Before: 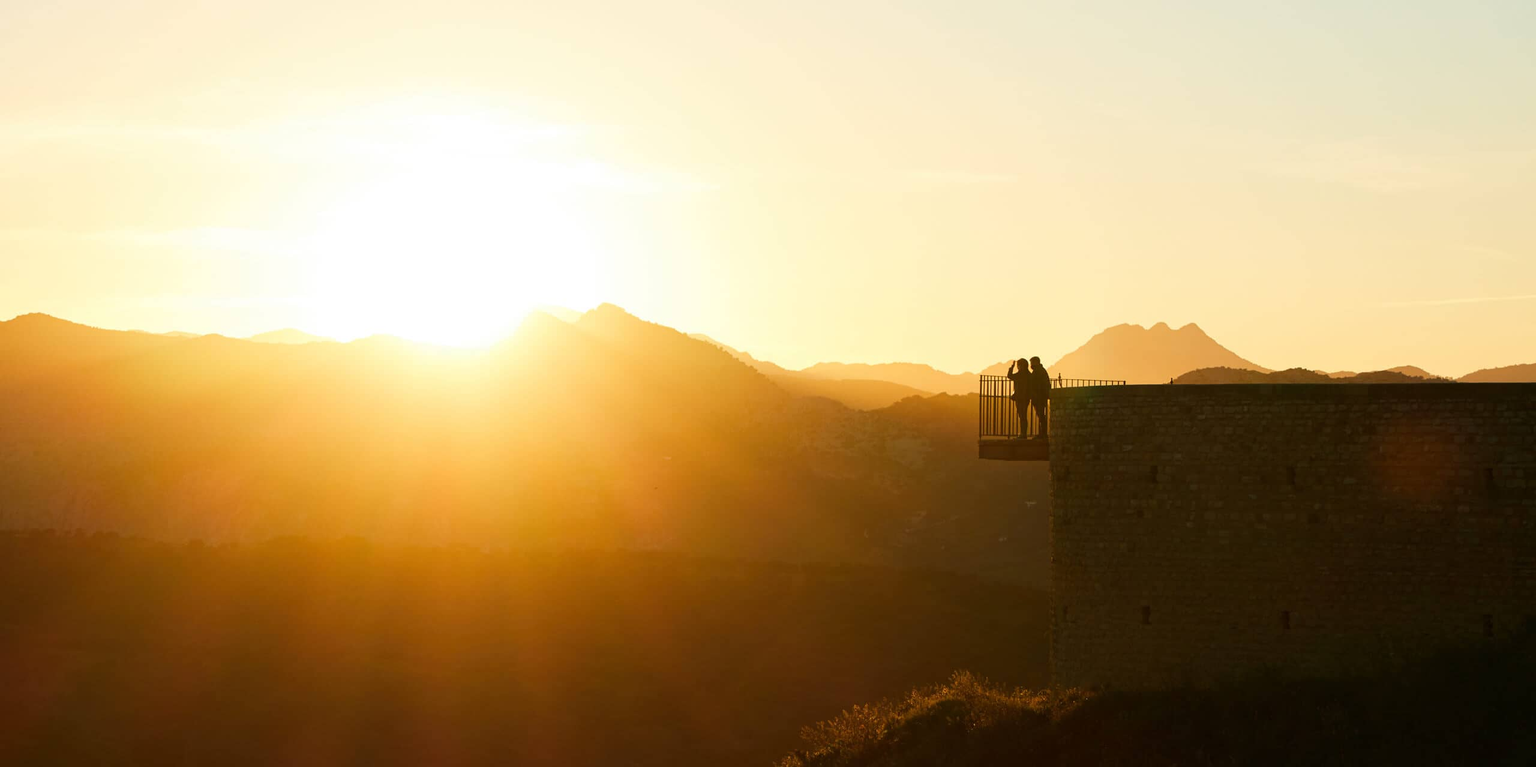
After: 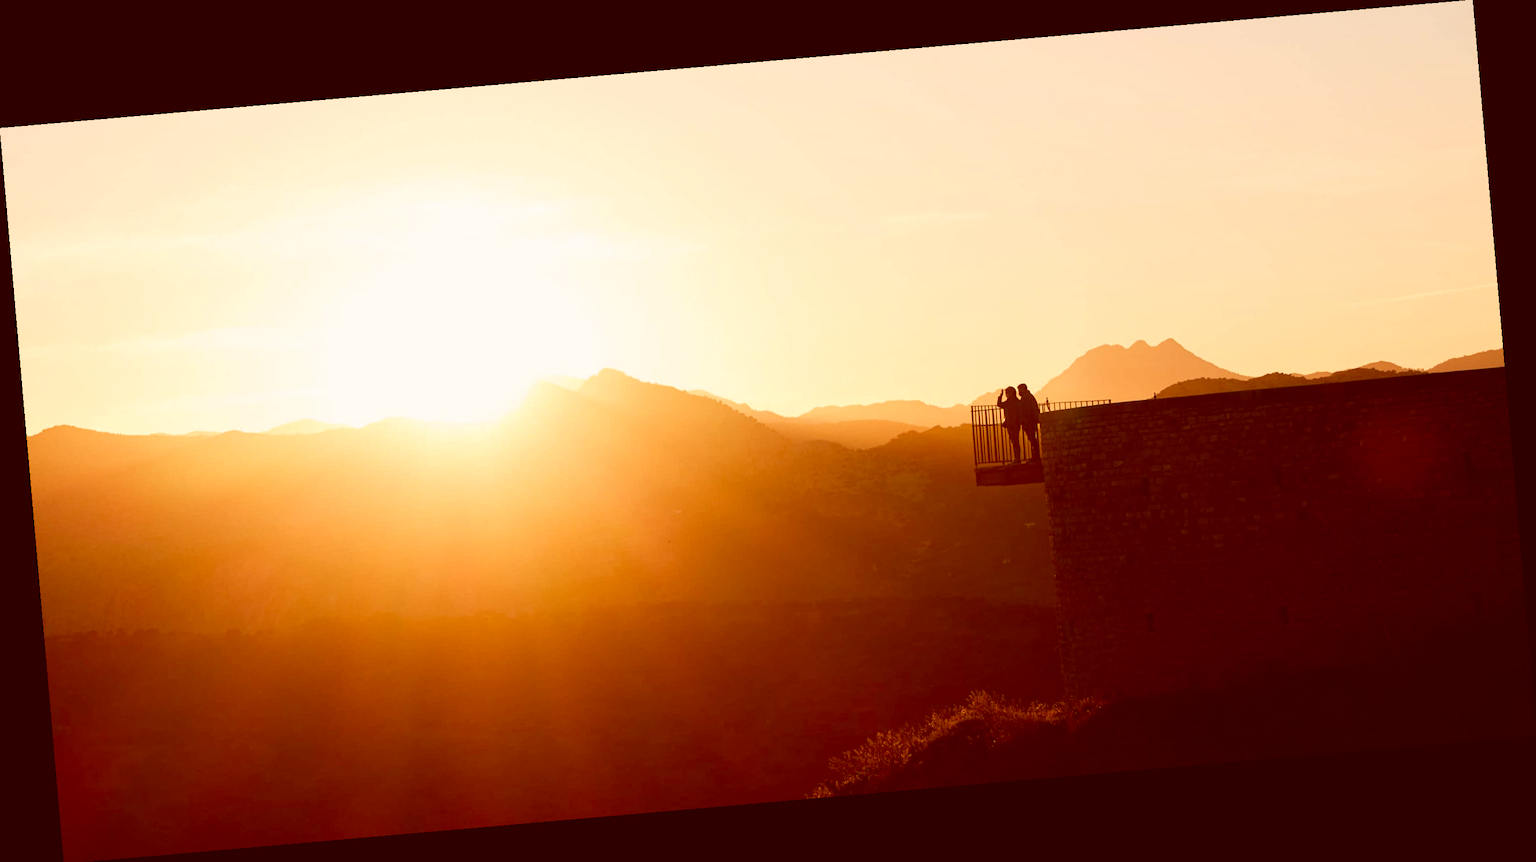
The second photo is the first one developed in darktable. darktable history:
rotate and perspective: rotation -4.98°, automatic cropping off
color correction: highlights a* 9.03, highlights b* 8.71, shadows a* 40, shadows b* 40, saturation 0.8
